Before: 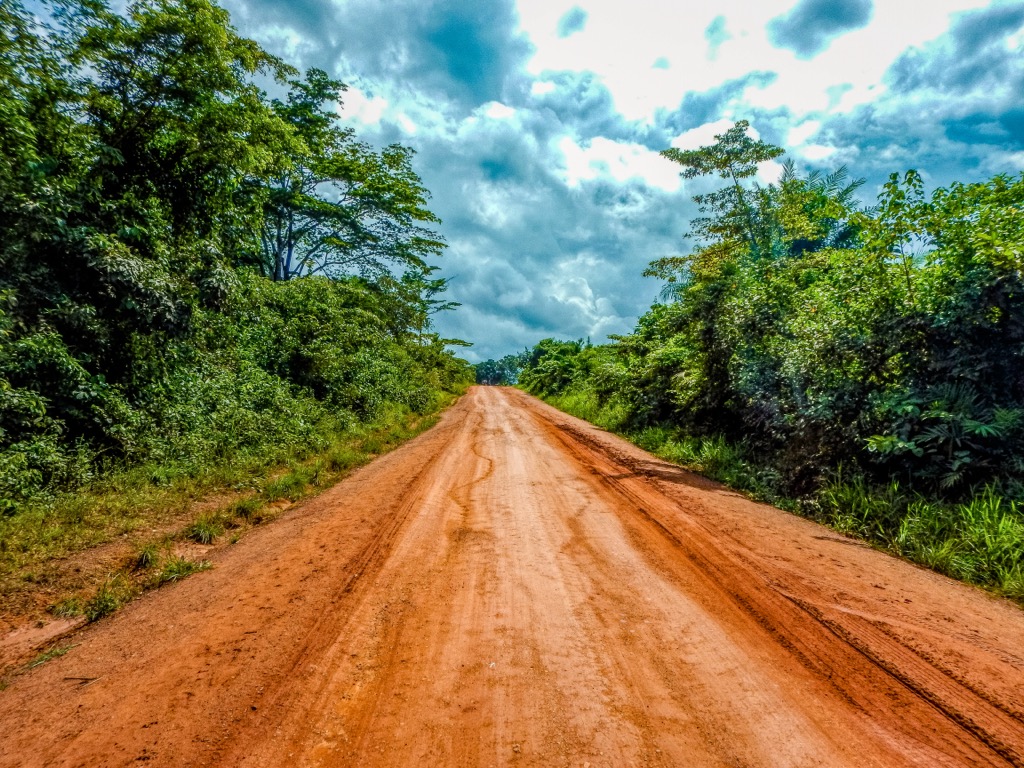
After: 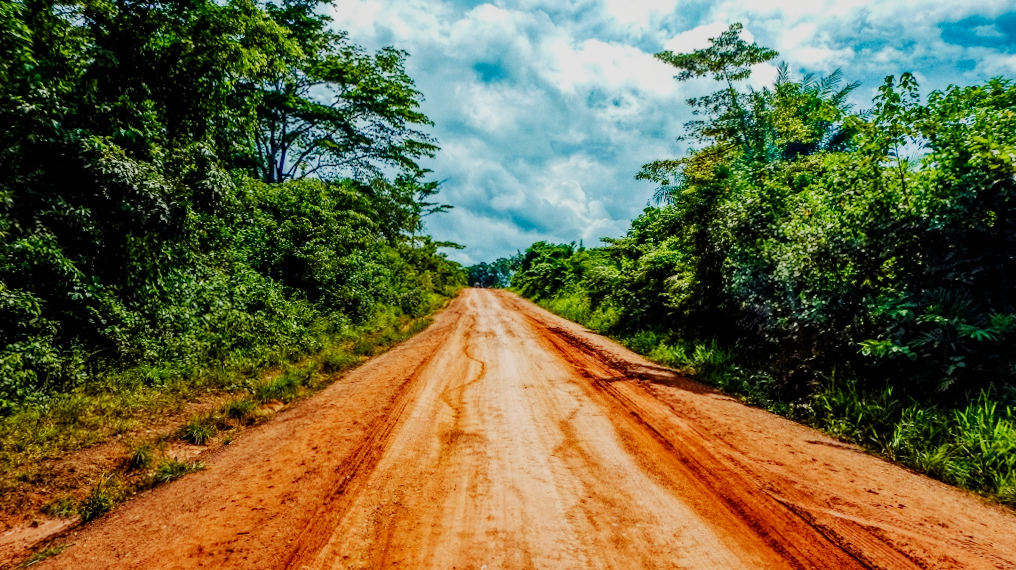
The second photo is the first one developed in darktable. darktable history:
sigmoid: contrast 1.81, skew -0.21, preserve hue 0%, red attenuation 0.1, red rotation 0.035, green attenuation 0.1, green rotation -0.017, blue attenuation 0.15, blue rotation -0.052, base primaries Rec2020
rotate and perspective: rotation 0.192°, lens shift (horizontal) -0.015, crop left 0.005, crop right 0.996, crop top 0.006, crop bottom 0.99
crop and rotate: top 12.5%, bottom 12.5%
